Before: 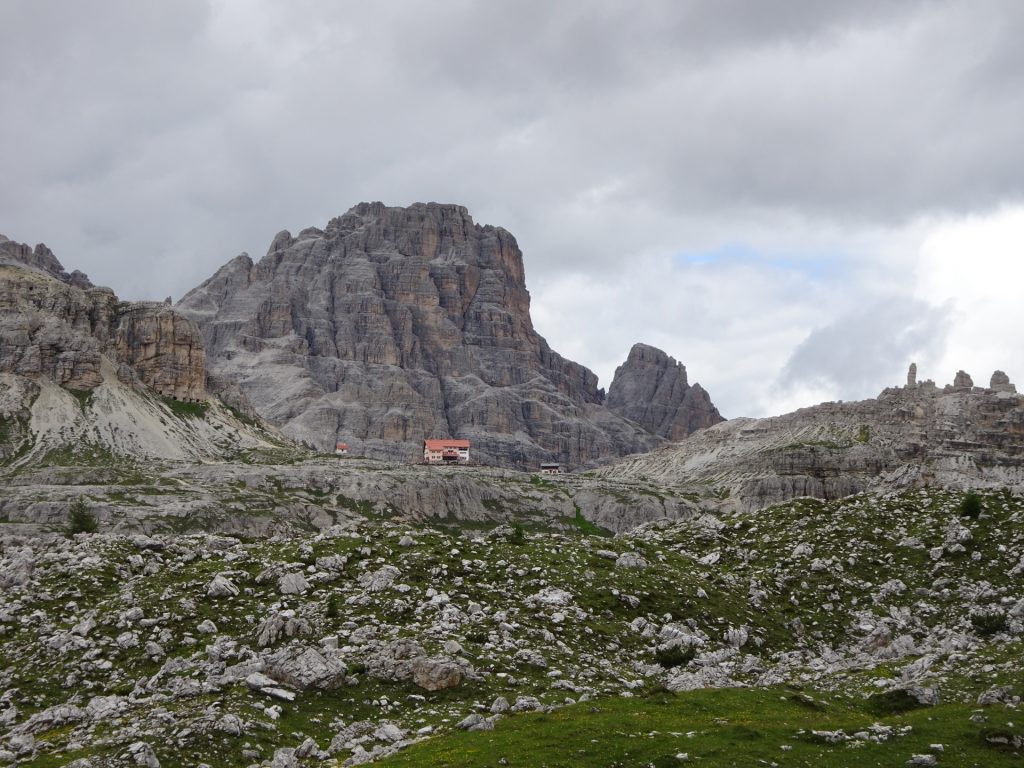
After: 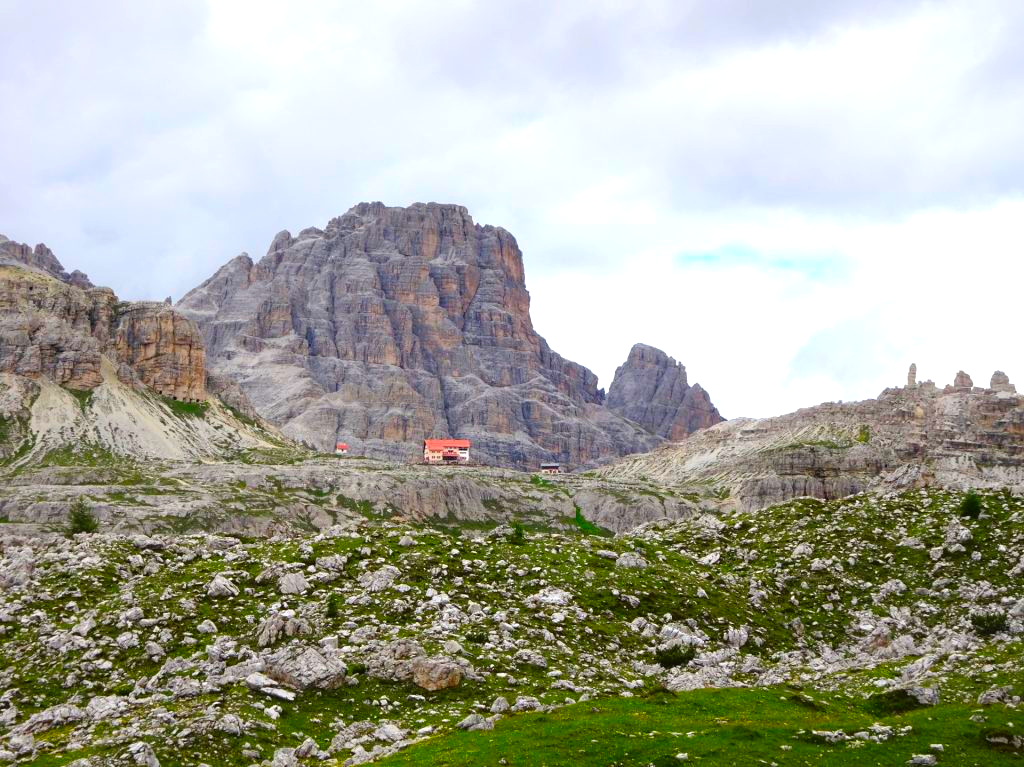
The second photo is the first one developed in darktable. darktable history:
levels: levels [0, 0.435, 0.917]
color correction: highlights b* -0.028, saturation 1.77
crop: bottom 0.077%
tone equalizer: -8 EV -0.424 EV, -7 EV -0.4 EV, -6 EV -0.332 EV, -5 EV -0.249 EV, -3 EV 0.25 EV, -2 EV 0.314 EV, -1 EV 0.412 EV, +0 EV 0.427 EV
